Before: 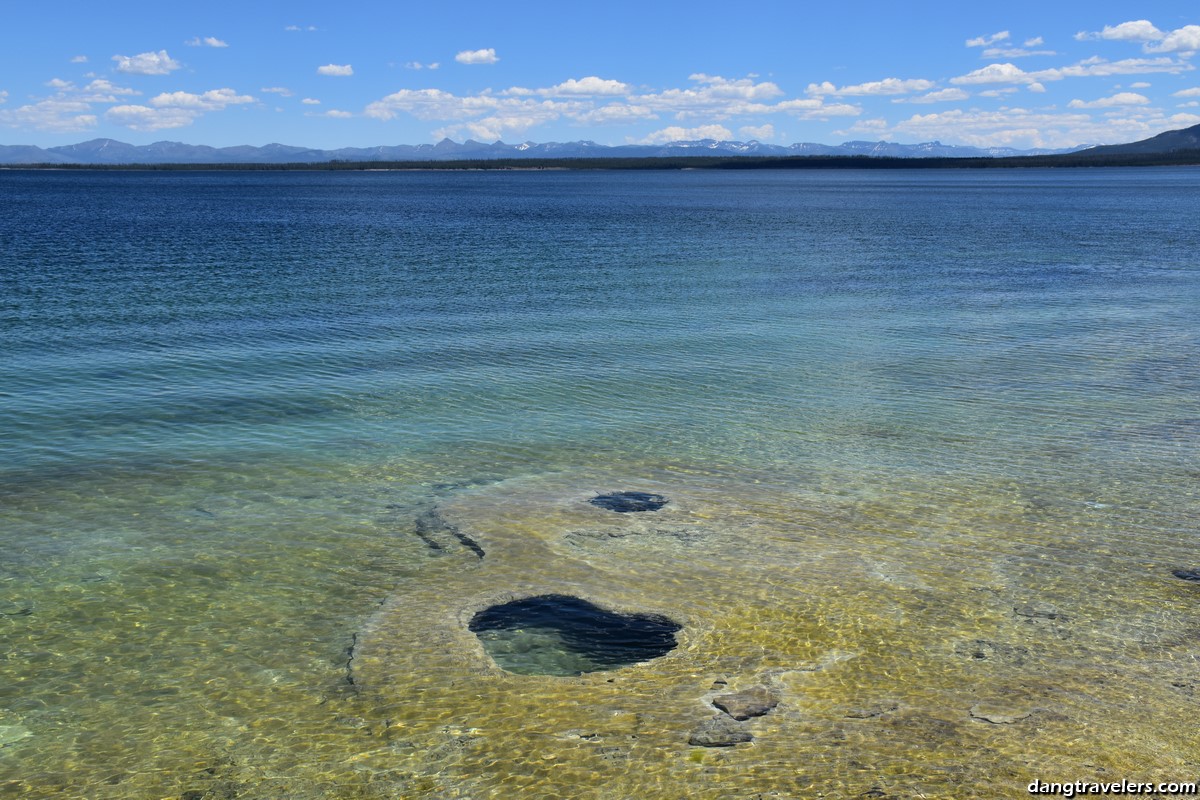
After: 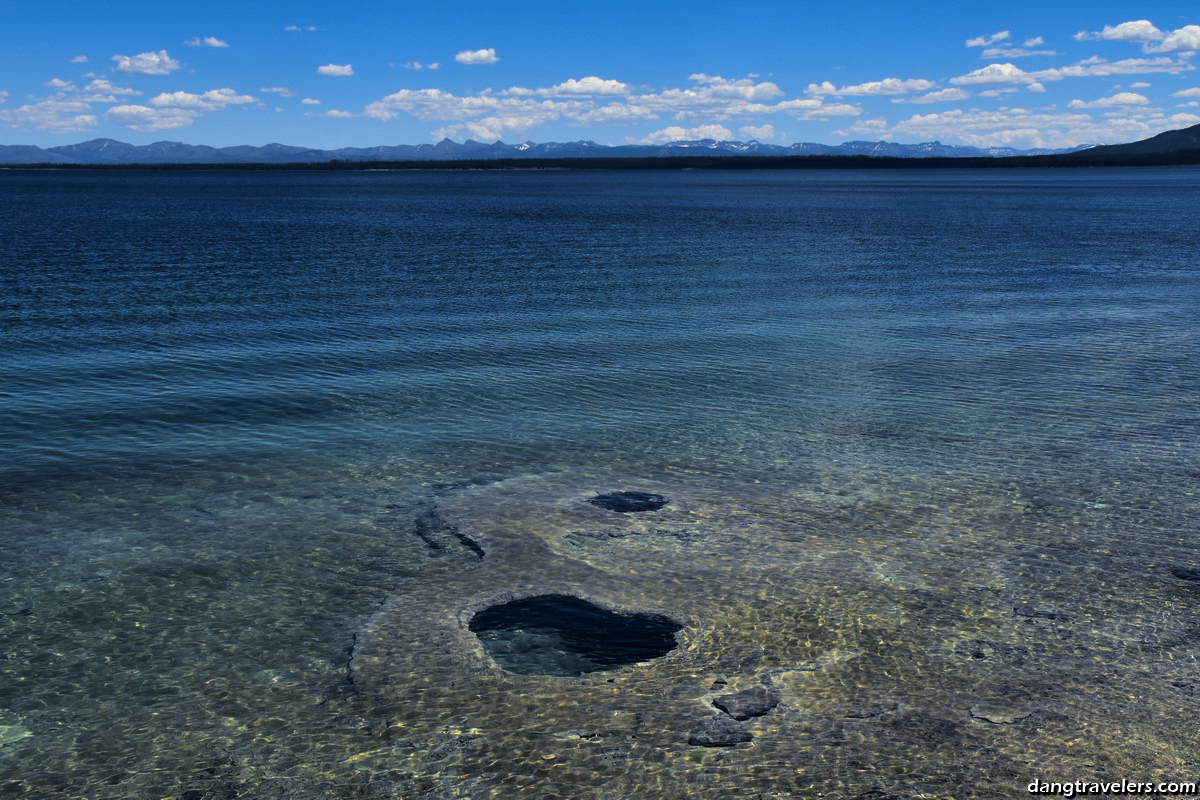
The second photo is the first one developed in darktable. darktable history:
contrast brightness saturation: contrast 0.1, brightness -0.26, saturation 0.14
split-toning: shadows › hue 230.4°
tone equalizer: on, module defaults
